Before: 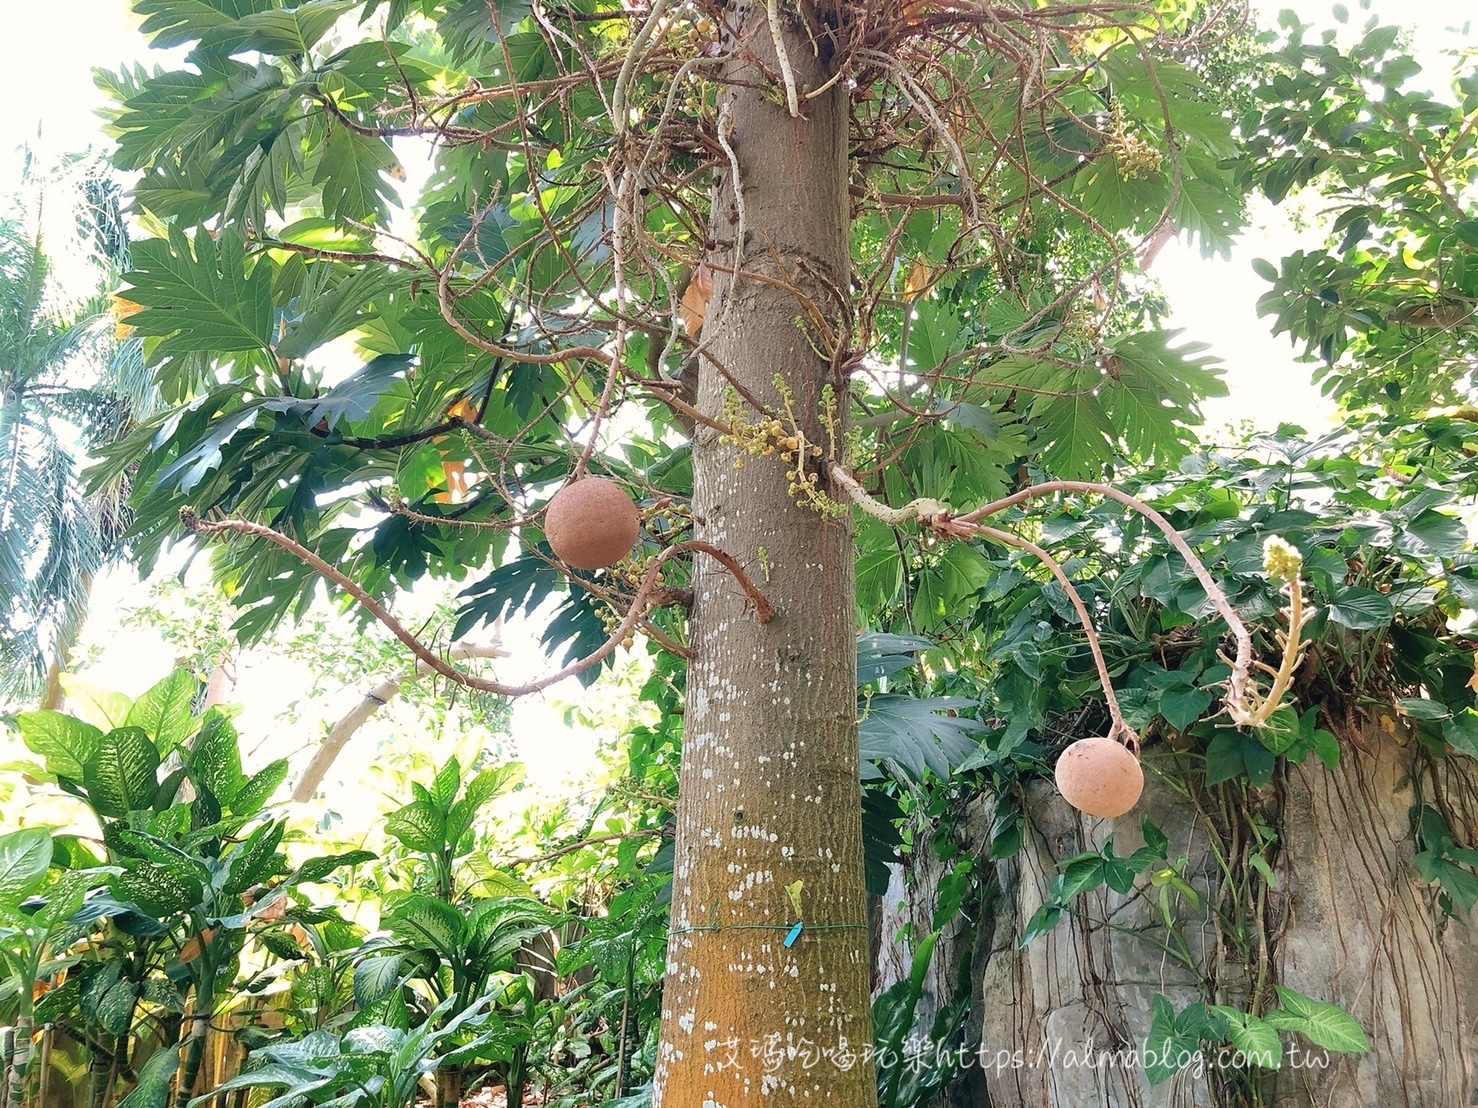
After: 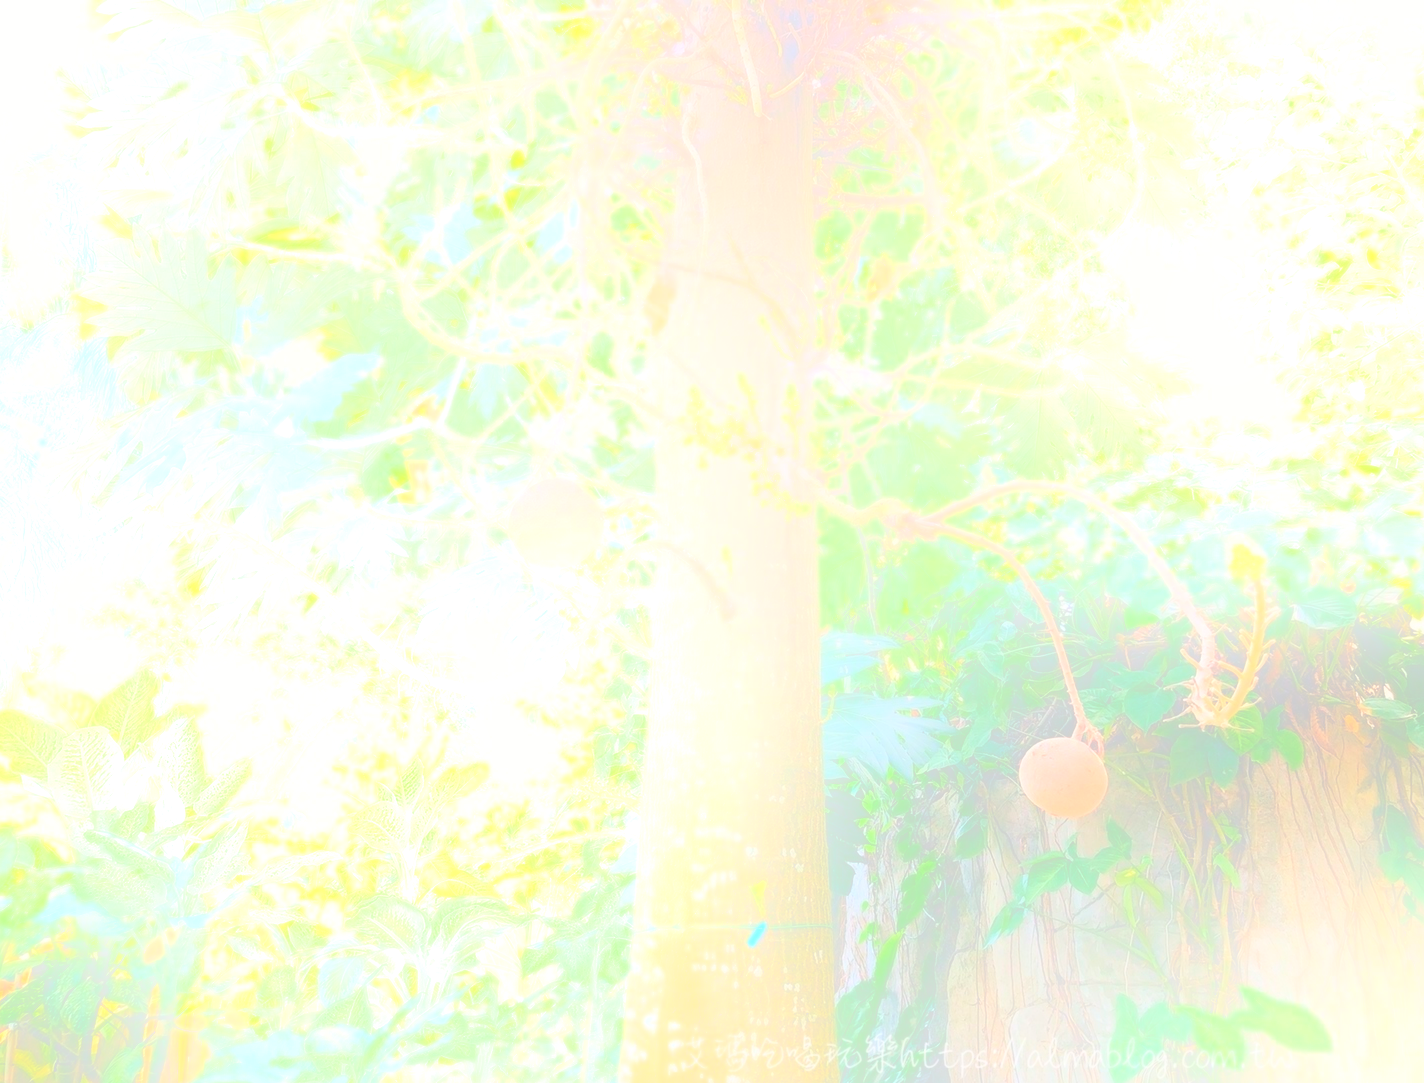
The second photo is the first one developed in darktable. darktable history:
exposure: black level correction -0.015, exposure -0.125 EV, compensate highlight preservation false
crop and rotate: left 2.536%, right 1.107%, bottom 2.246%
bloom: size 25%, threshold 5%, strength 90%
velvia: strength 17%
